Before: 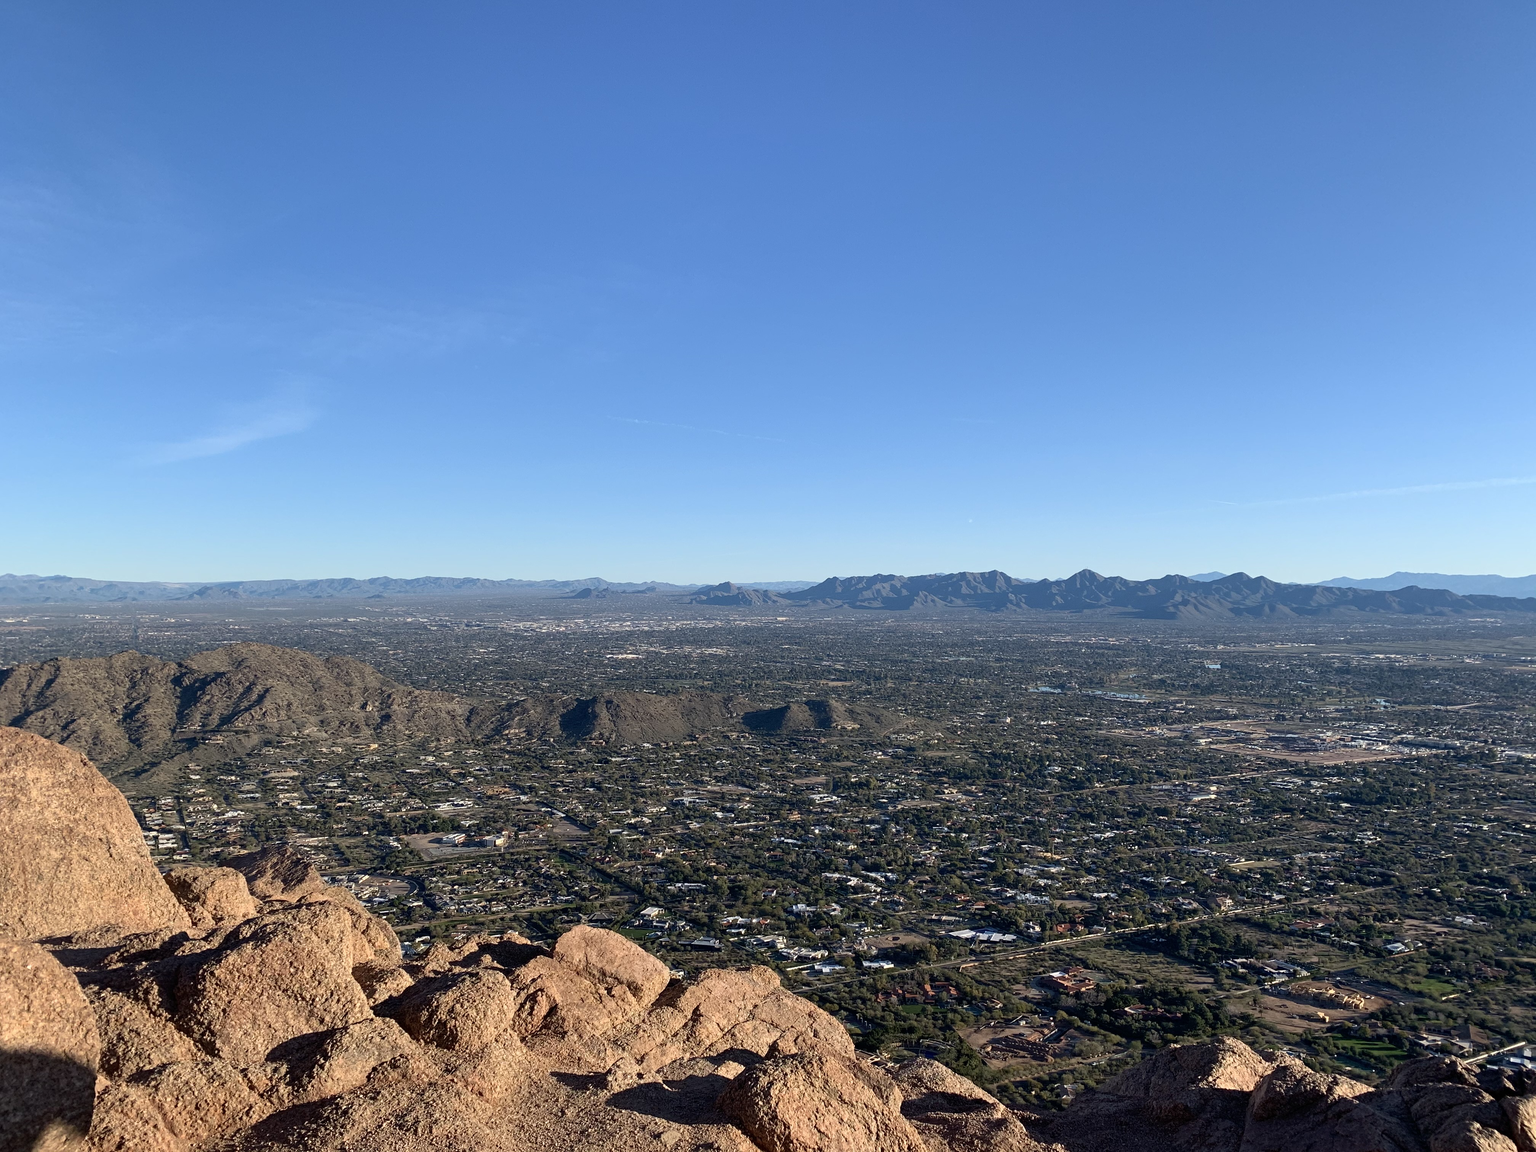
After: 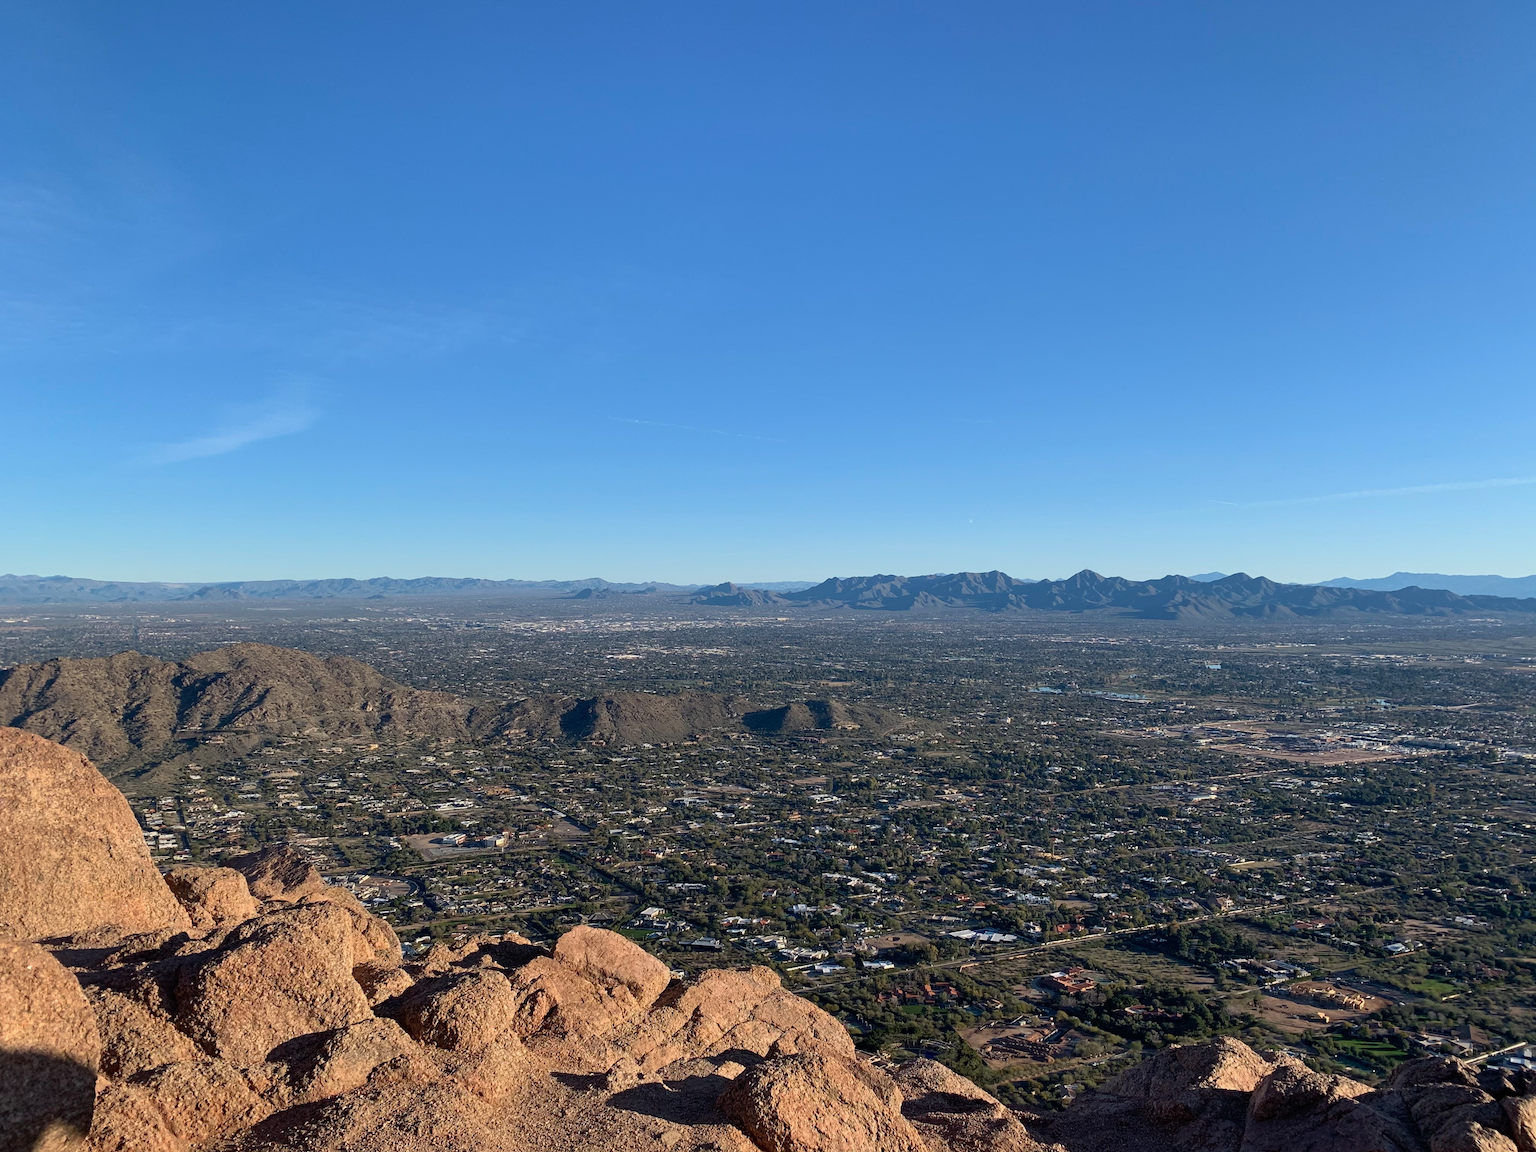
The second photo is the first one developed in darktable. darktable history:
shadows and highlights: shadows 25.37, white point adjustment -3.09, highlights -29.86
